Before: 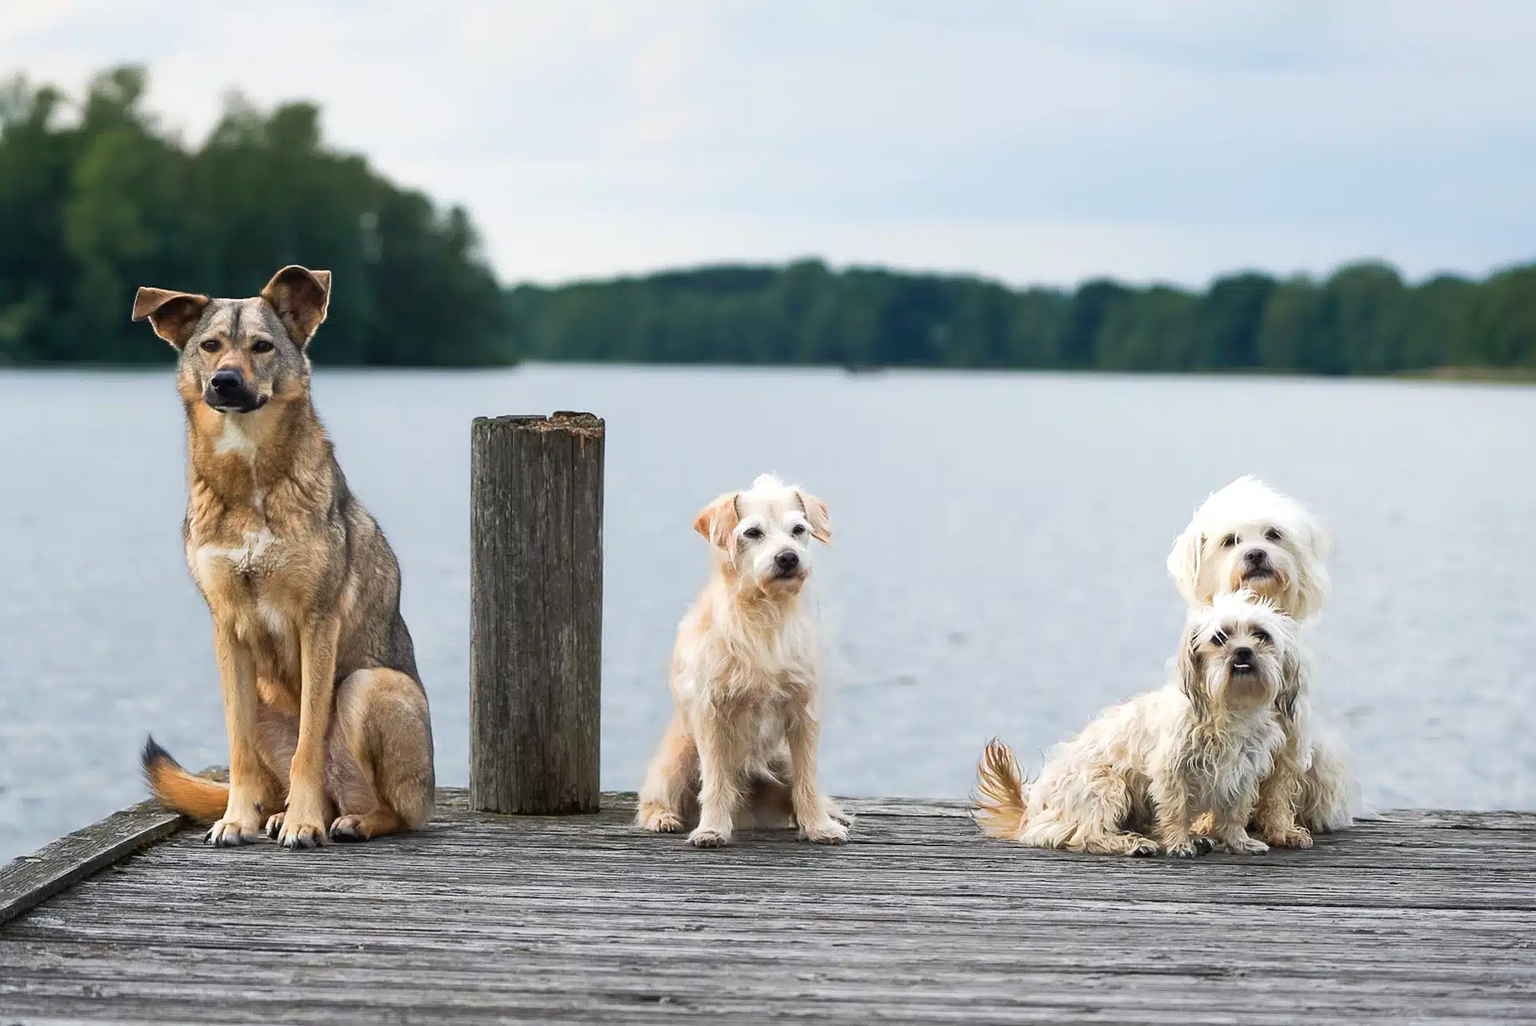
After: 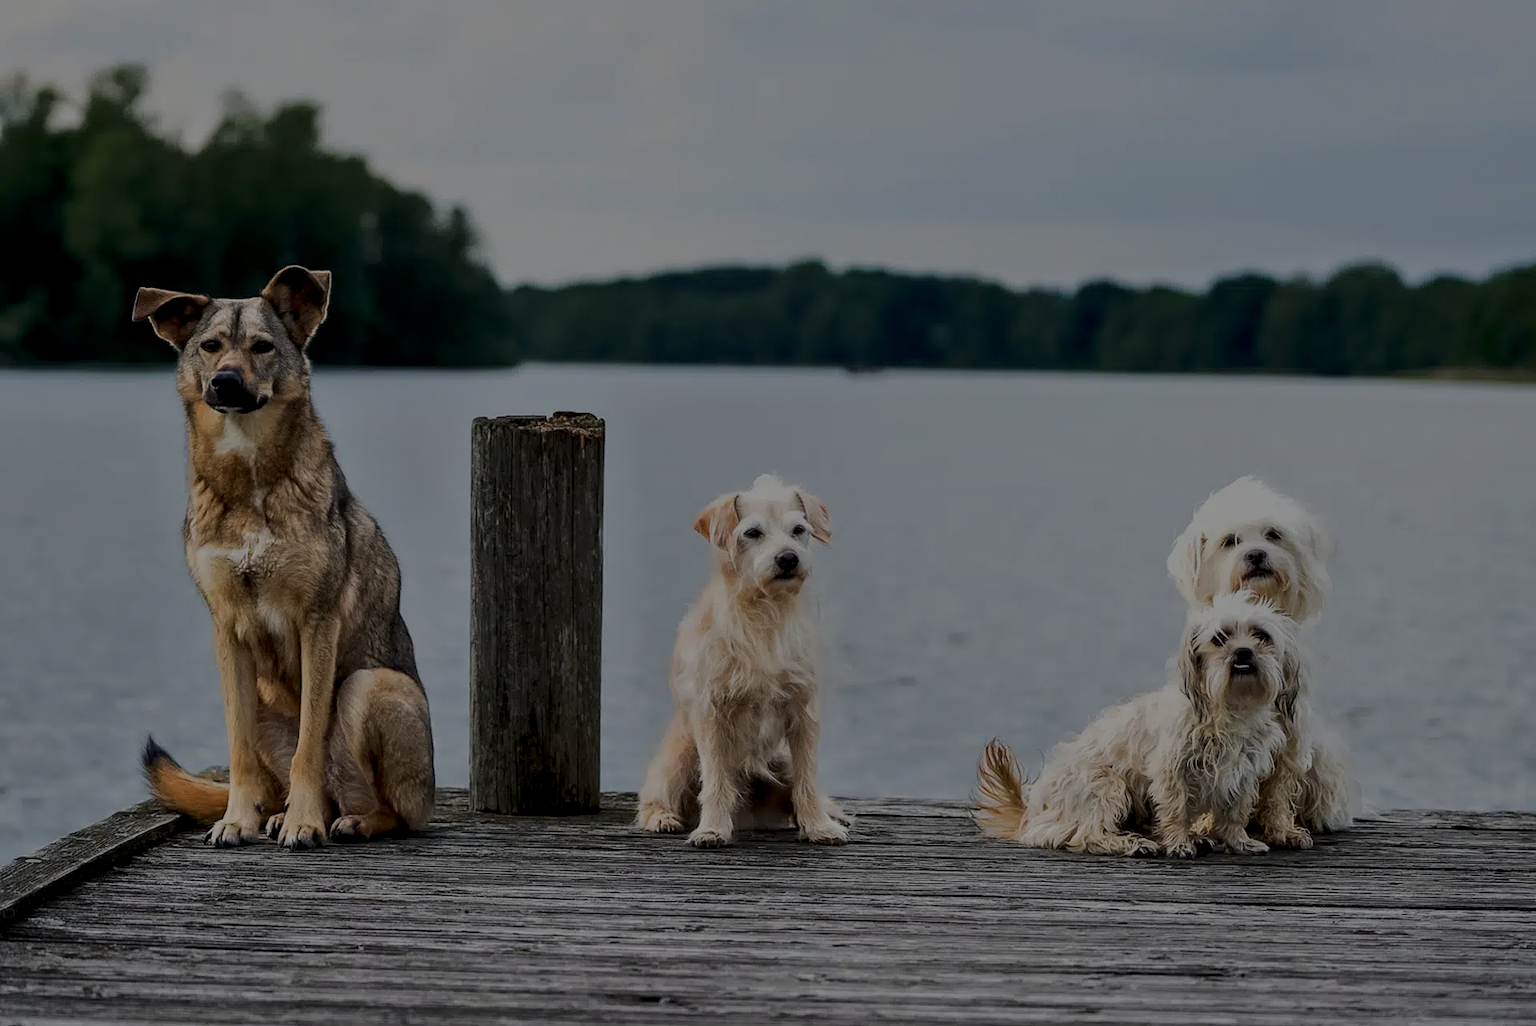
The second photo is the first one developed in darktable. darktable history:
tone equalizer: -8 EV -2 EV, -7 EV -2 EV, -6 EV -2 EV, -5 EV -2 EV, -4 EV -2 EV, -3 EV -2 EV, -2 EV -2 EV, -1 EV -1.63 EV, +0 EV -2 EV
local contrast: detail 130%
